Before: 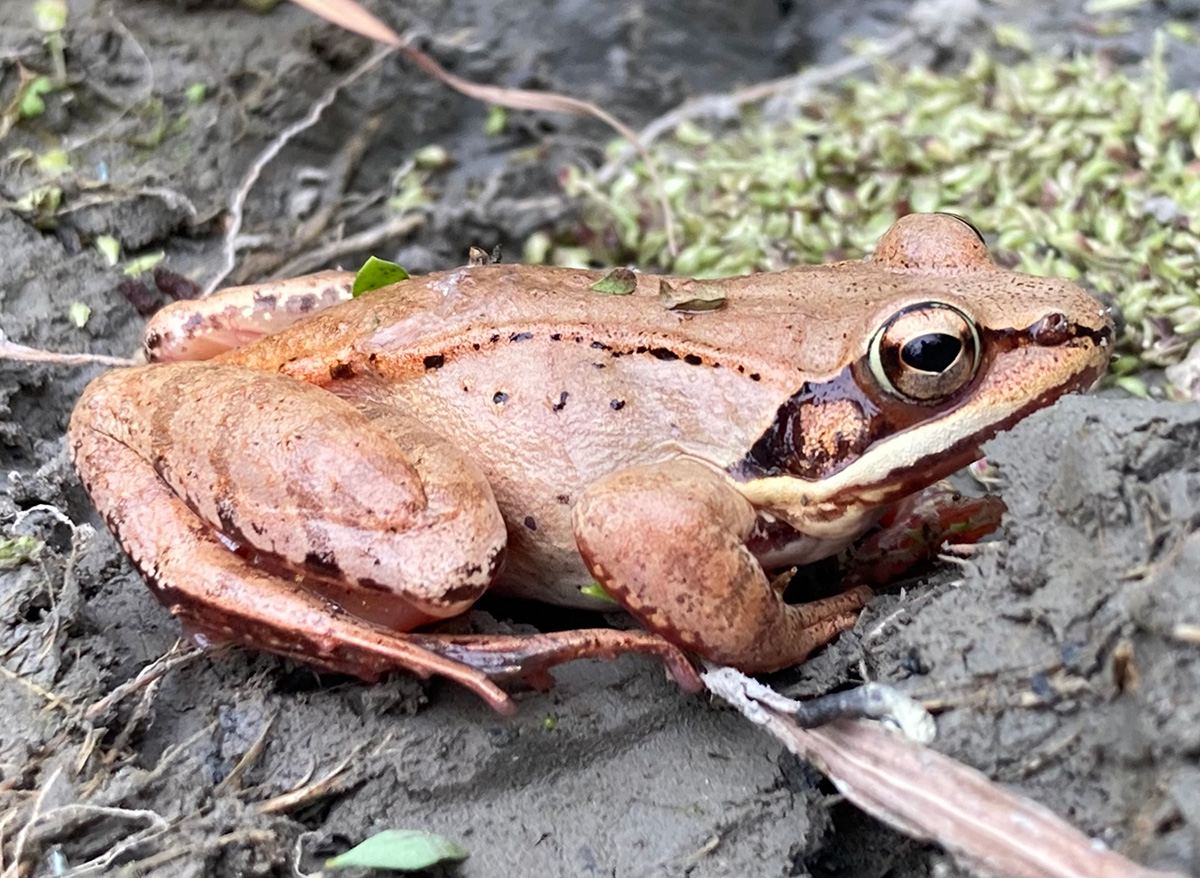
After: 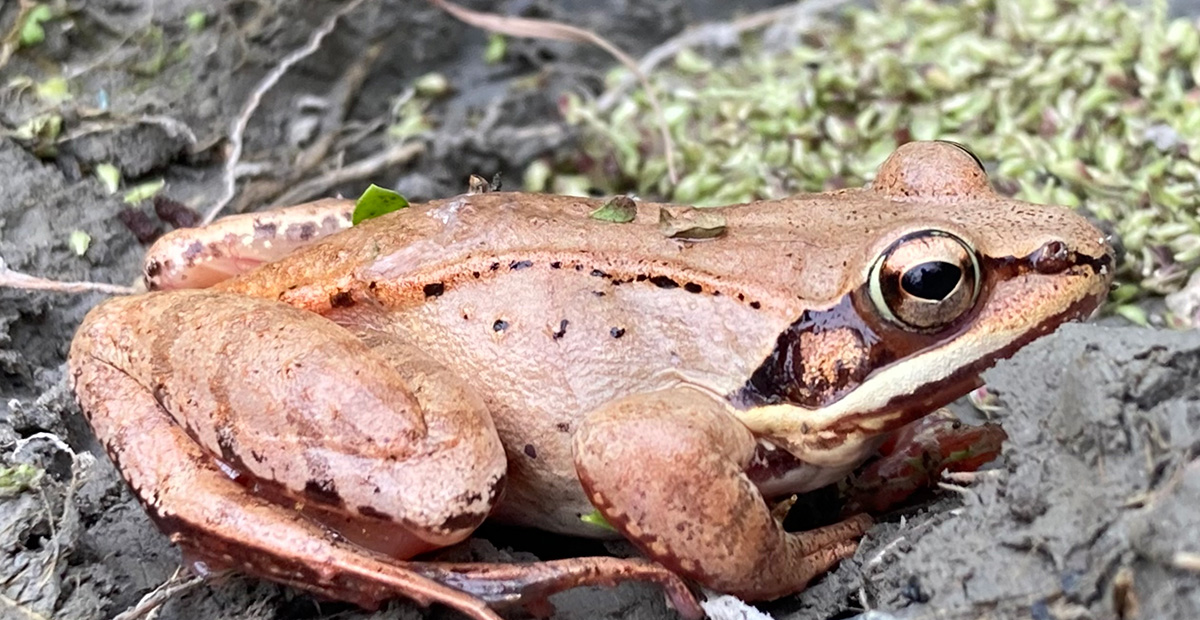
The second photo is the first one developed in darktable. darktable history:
crop and rotate: top 8.293%, bottom 20.996%
shadows and highlights: shadows 30.86, highlights 0, soften with gaussian
